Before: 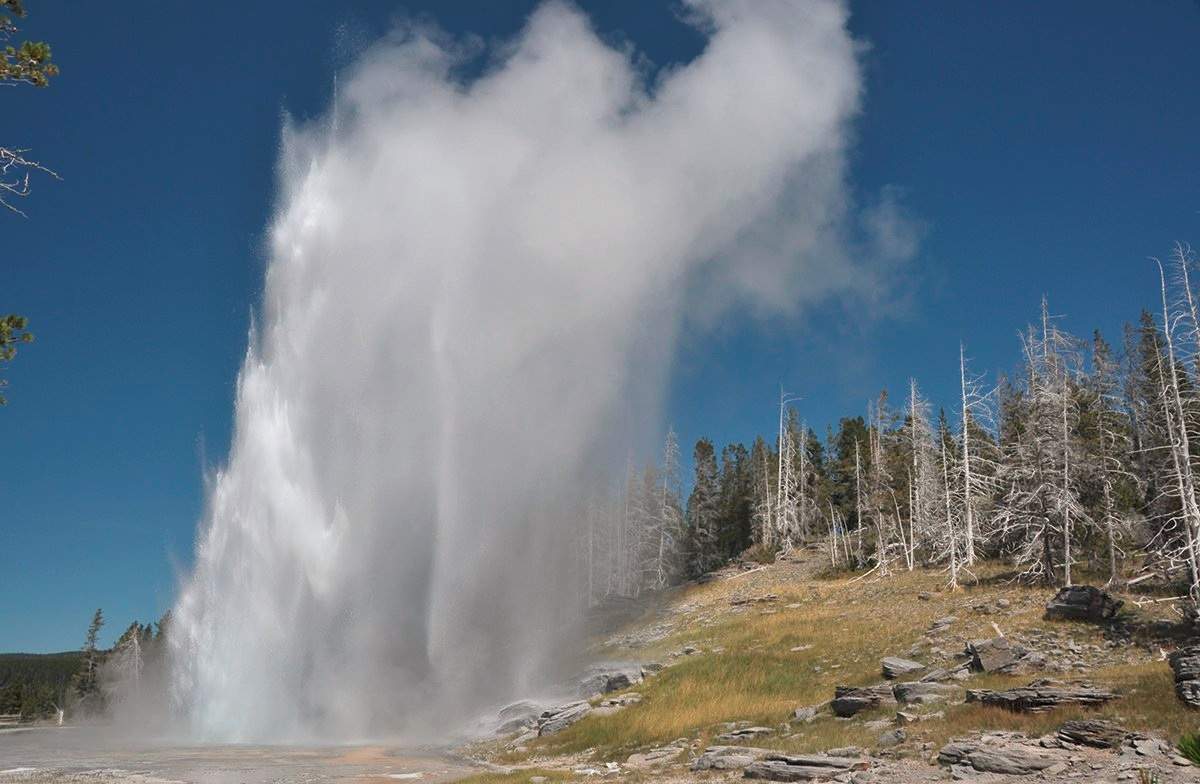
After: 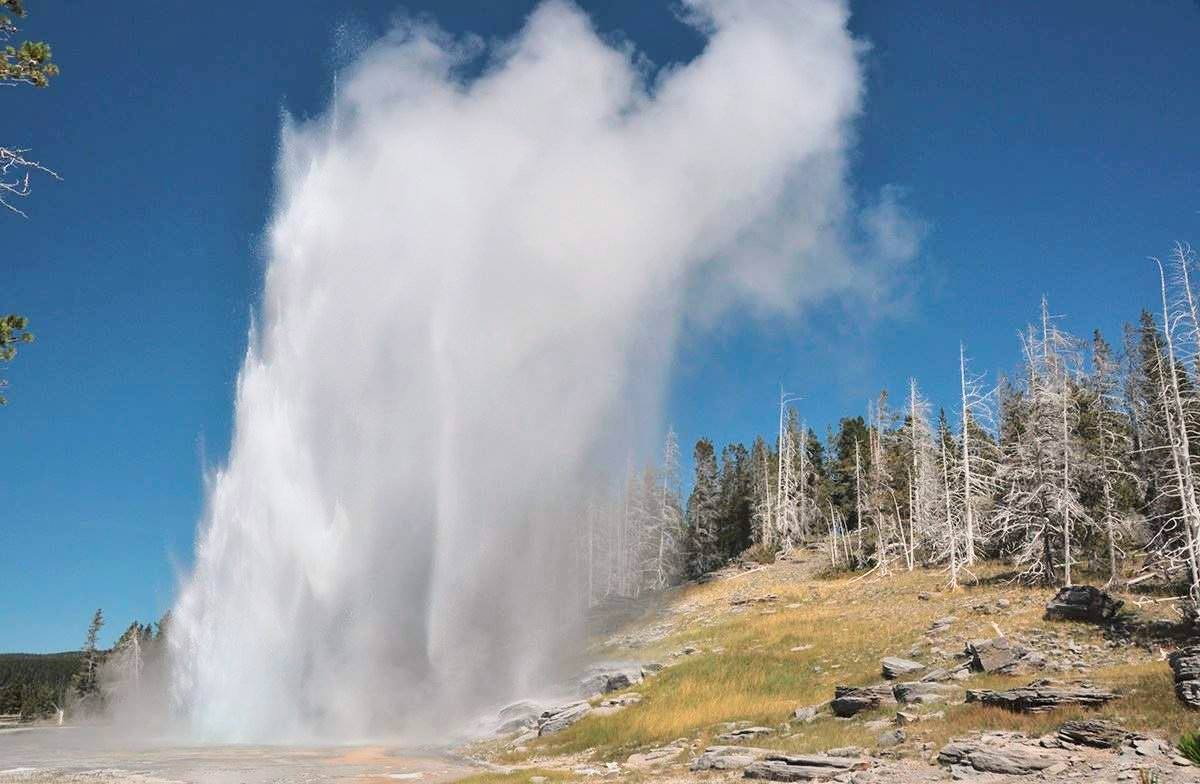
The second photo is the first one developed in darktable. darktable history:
shadows and highlights: shadows 25.91, white point adjustment -3.19, highlights -29.87
base curve: curves: ch0 [(0, 0) (0.028, 0.03) (0.121, 0.232) (0.46, 0.748) (0.859, 0.968) (1, 1)]
